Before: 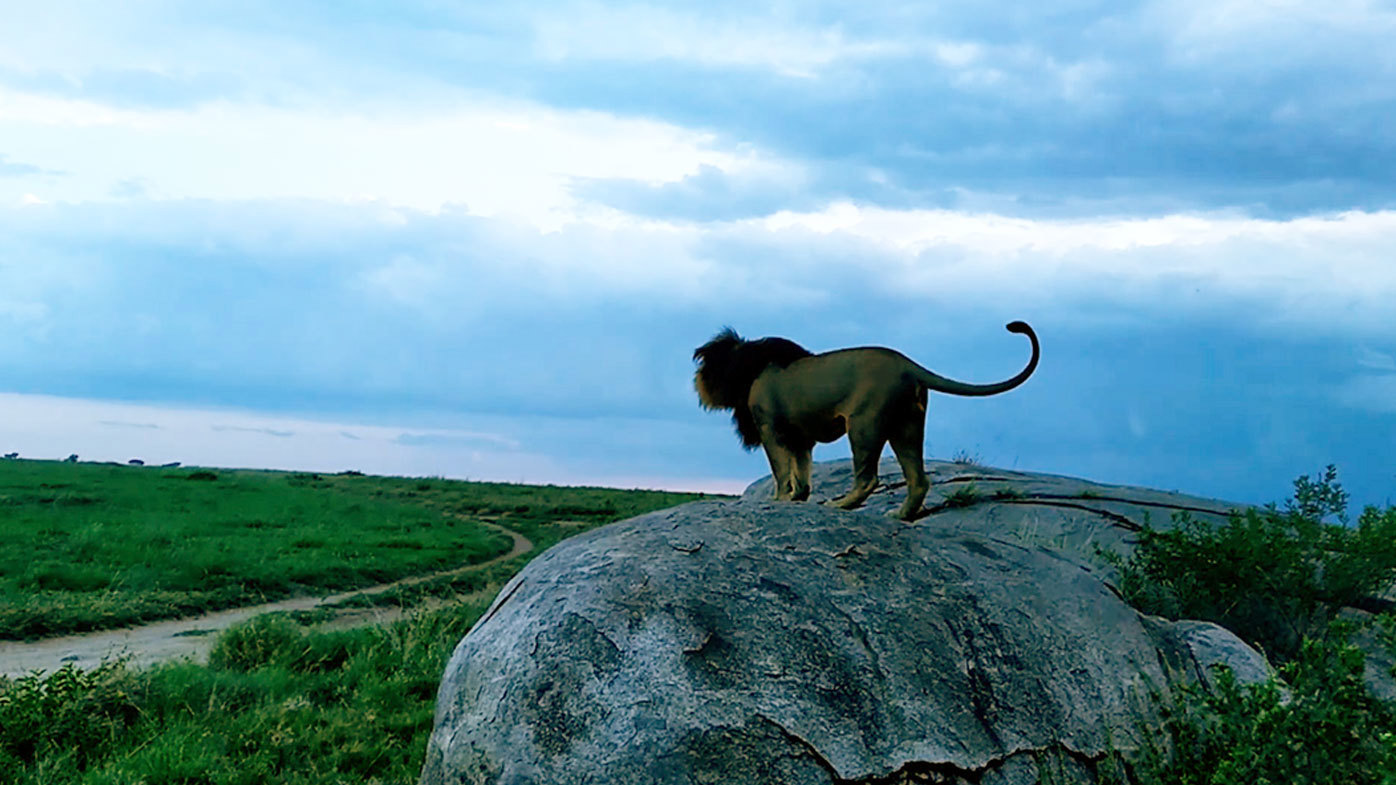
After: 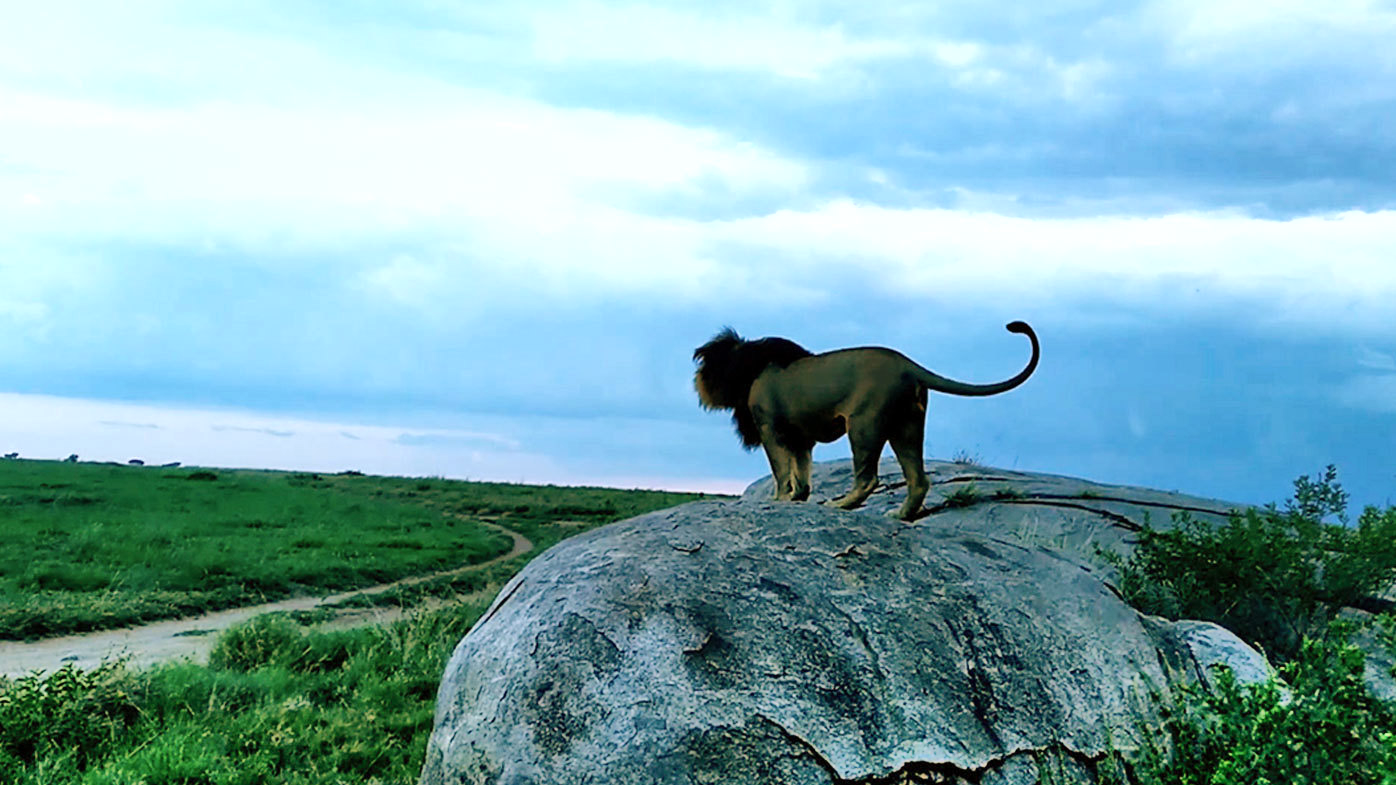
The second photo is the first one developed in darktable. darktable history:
shadows and highlights: radius 113.41, shadows 51.32, white point adjustment 9.08, highlights -3.17, soften with gaussian
